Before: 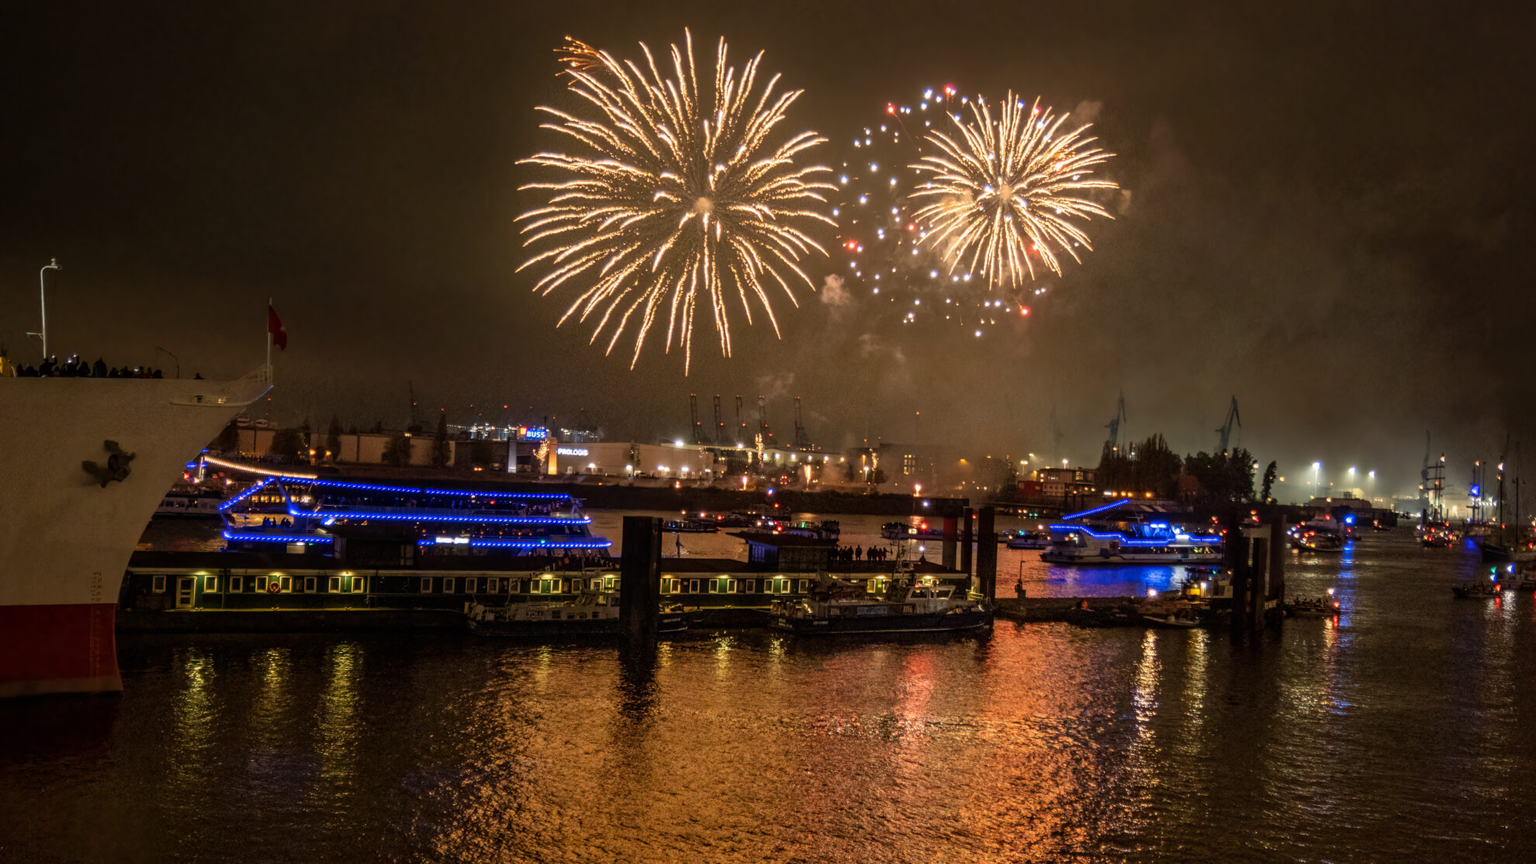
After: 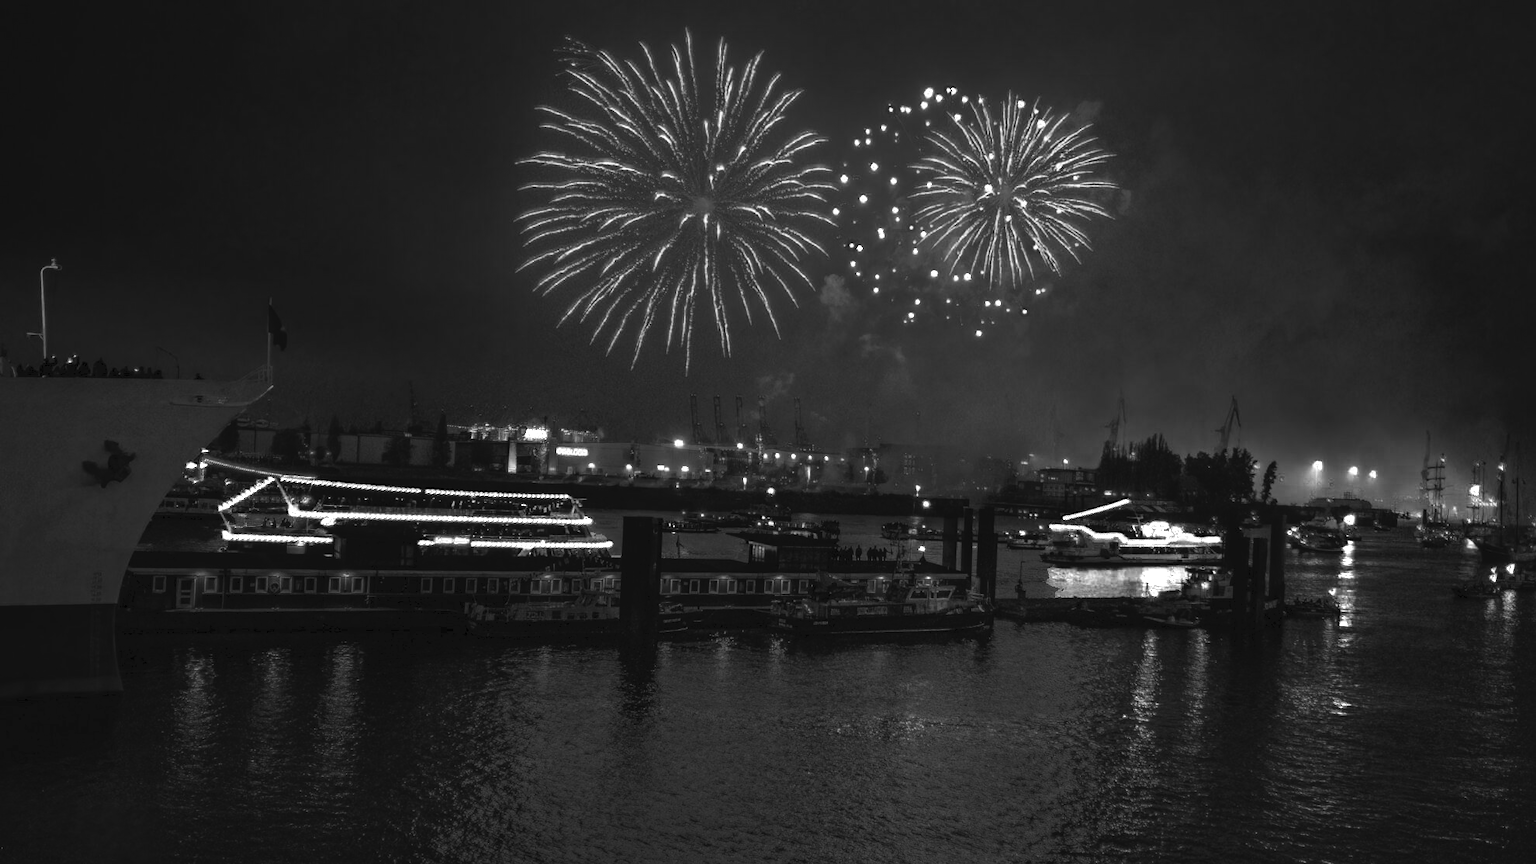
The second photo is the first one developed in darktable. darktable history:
color zones: curves: ch0 [(0.287, 0.048) (0.493, 0.484) (0.737, 0.816)]; ch1 [(0, 0) (0.143, 0) (0.286, 0) (0.429, 0) (0.571, 0) (0.714, 0) (0.857, 0)], mix 25.03%
tone curve: curves: ch0 [(0, 0) (0.003, 0.049) (0.011, 0.051) (0.025, 0.055) (0.044, 0.065) (0.069, 0.081) (0.1, 0.11) (0.136, 0.15) (0.177, 0.195) (0.224, 0.242) (0.277, 0.308) (0.335, 0.375) (0.399, 0.436) (0.468, 0.5) (0.543, 0.574) (0.623, 0.665) (0.709, 0.761) (0.801, 0.851) (0.898, 0.933) (1, 1)], preserve colors none
